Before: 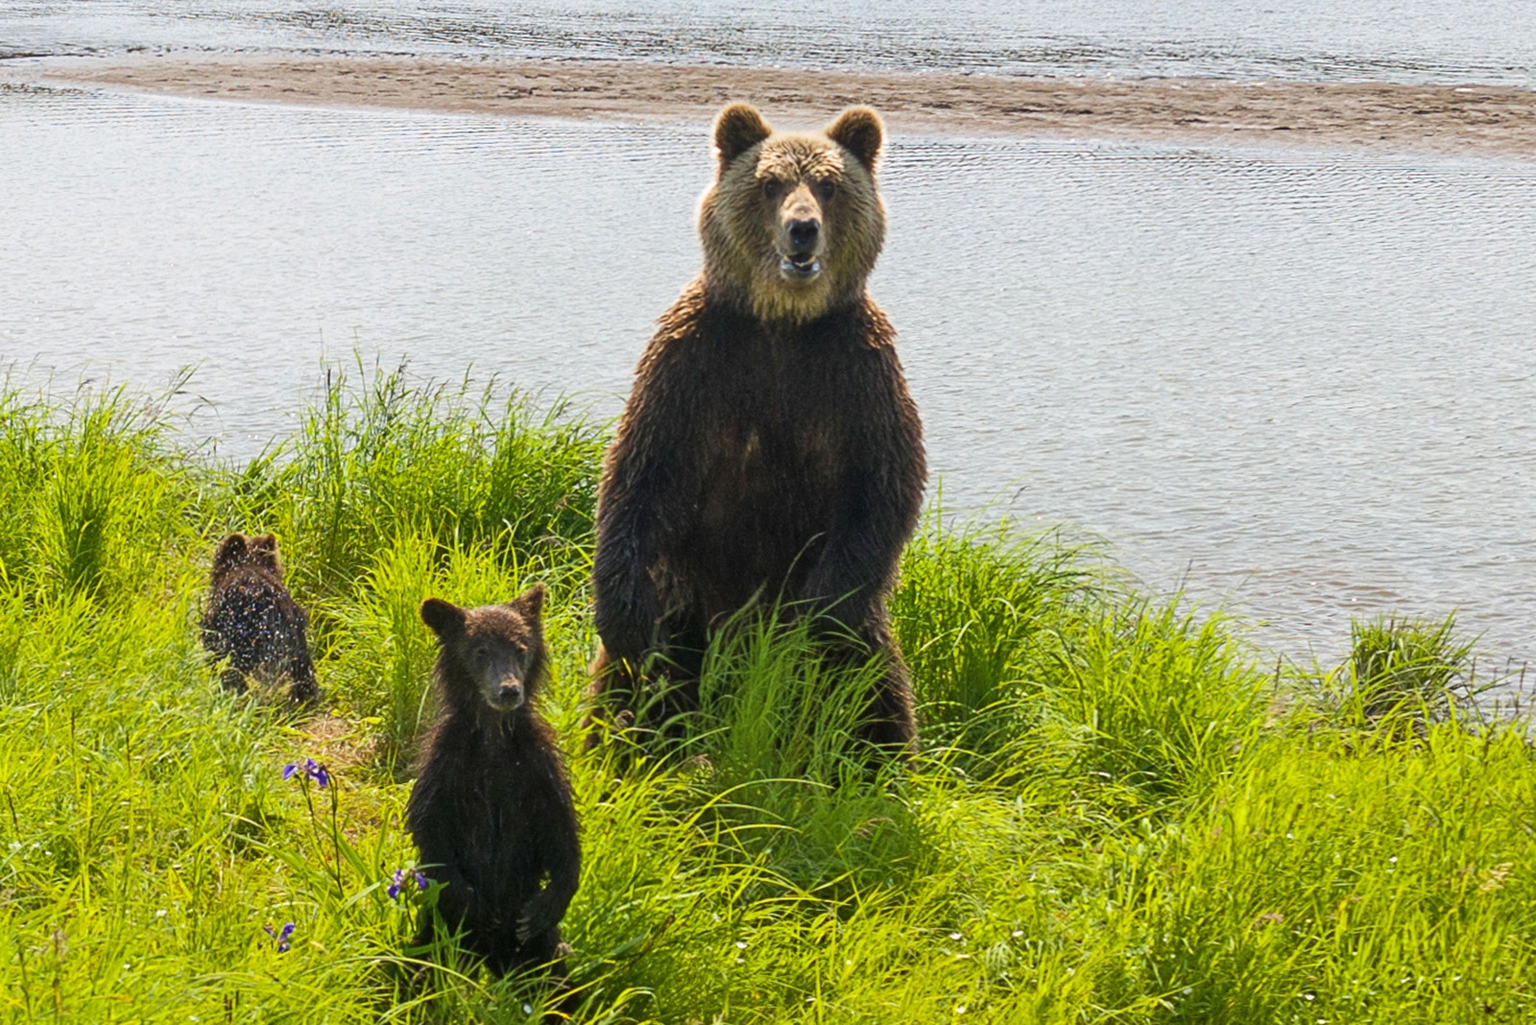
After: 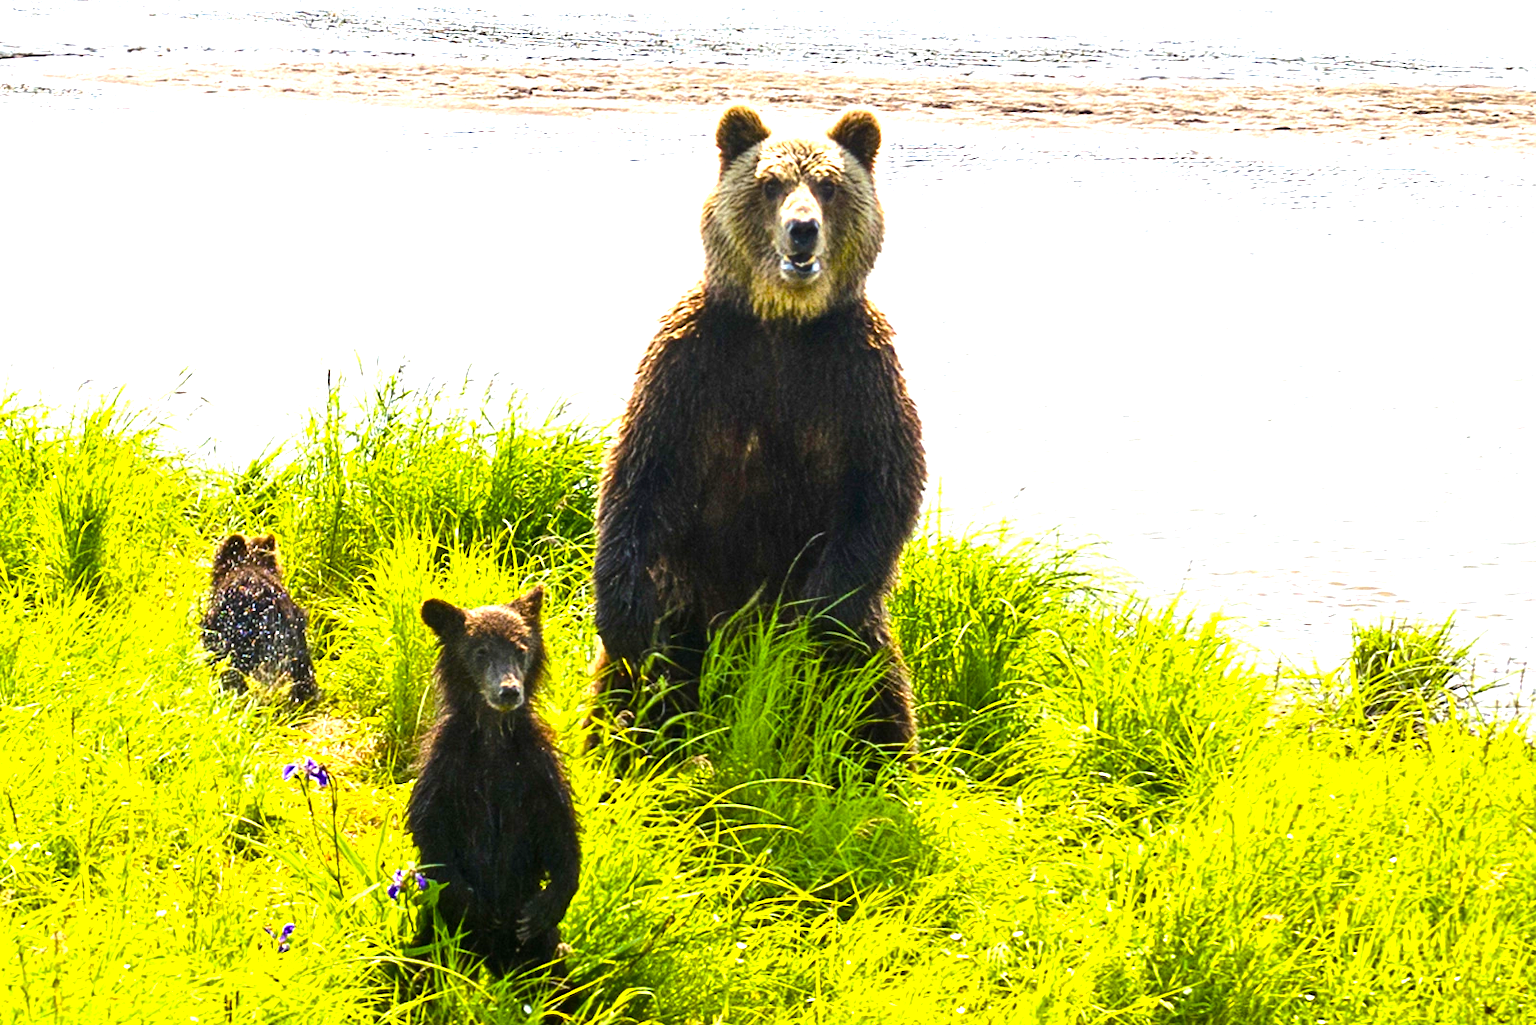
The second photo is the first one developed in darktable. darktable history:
exposure: black level correction 0, exposure 0.702 EV, compensate highlight preservation false
color balance rgb: highlights gain › luminance 14.481%, linear chroma grading › global chroma 15.041%, perceptual saturation grading › global saturation 20%, perceptual saturation grading › highlights -25.145%, perceptual saturation grading › shadows 24.261%, perceptual brilliance grading › highlights 17.161%, perceptual brilliance grading › mid-tones 31.579%, perceptual brilliance grading › shadows -31.514%, global vibrance 9.375%
